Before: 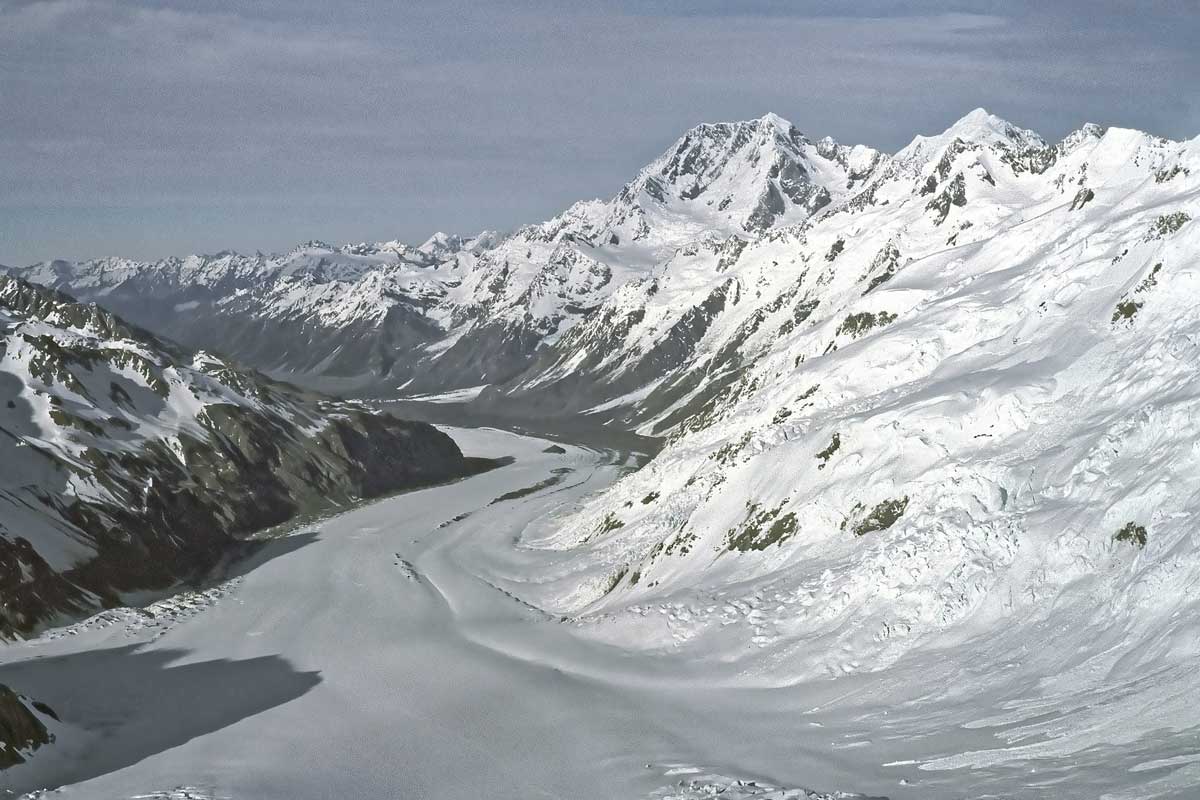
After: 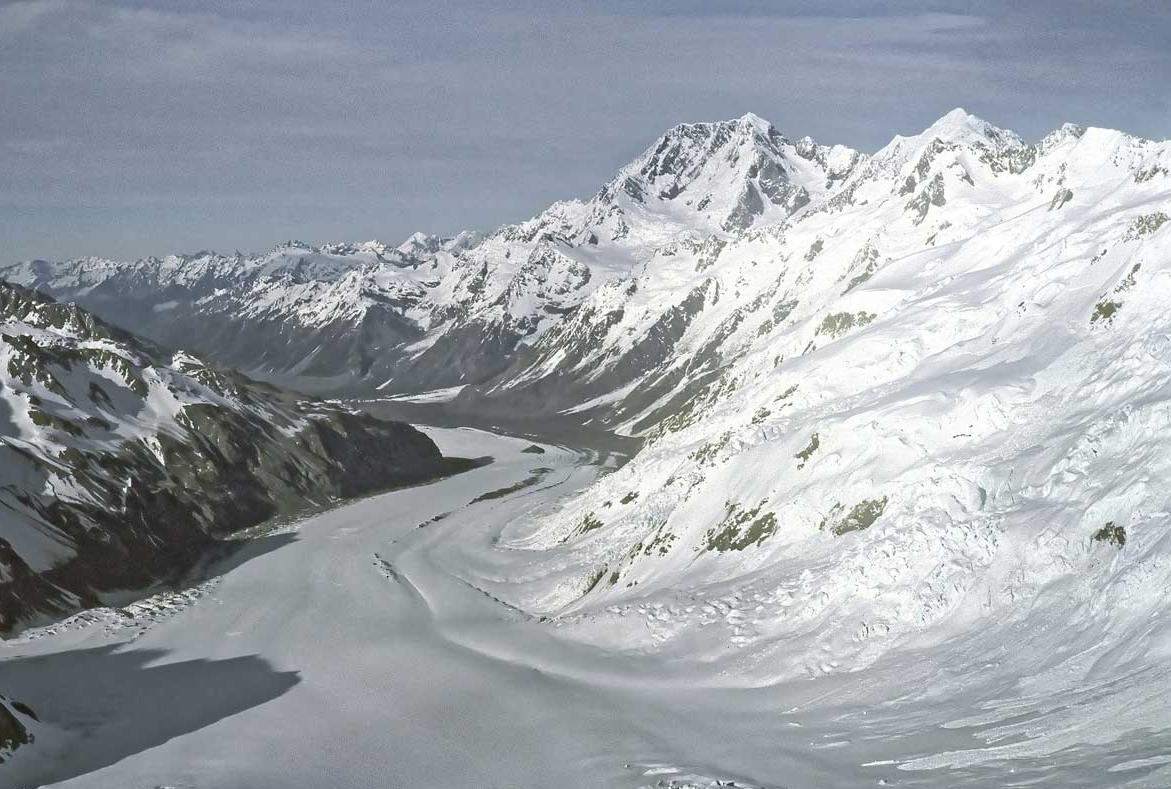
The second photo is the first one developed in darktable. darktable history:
crop and rotate: left 1.774%, right 0.633%, bottom 1.28%
bloom: size 9%, threshold 100%, strength 7%
